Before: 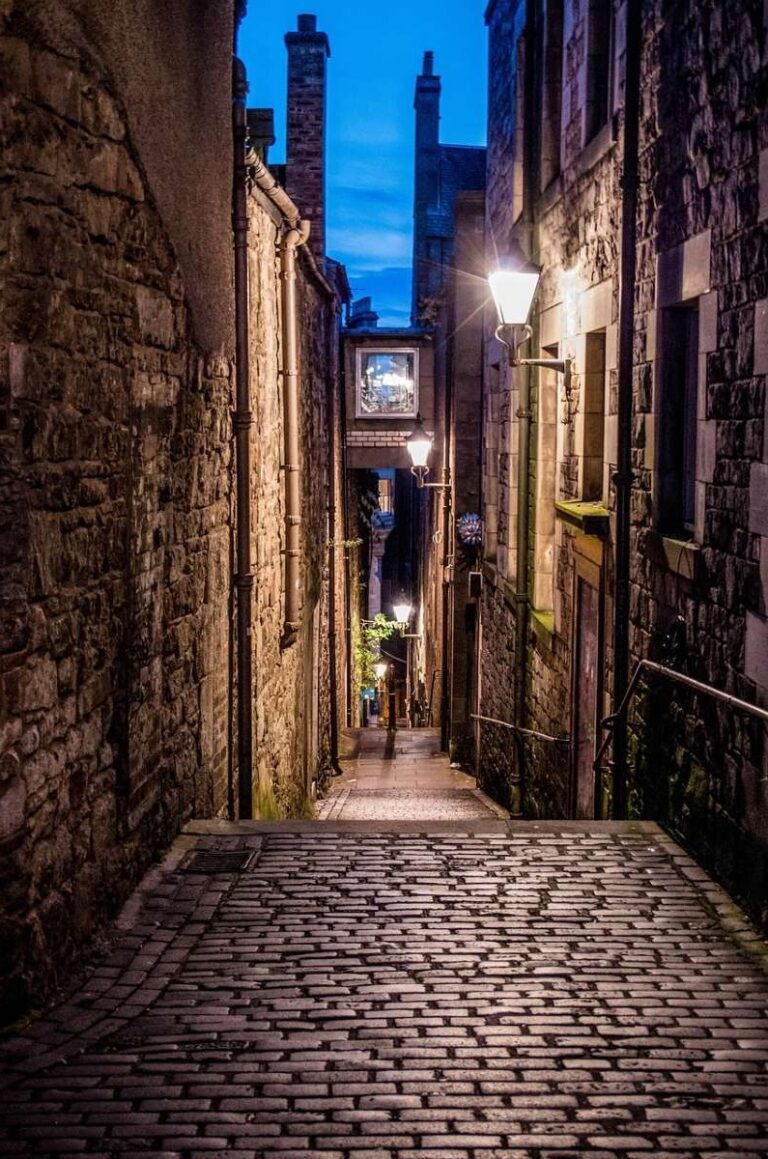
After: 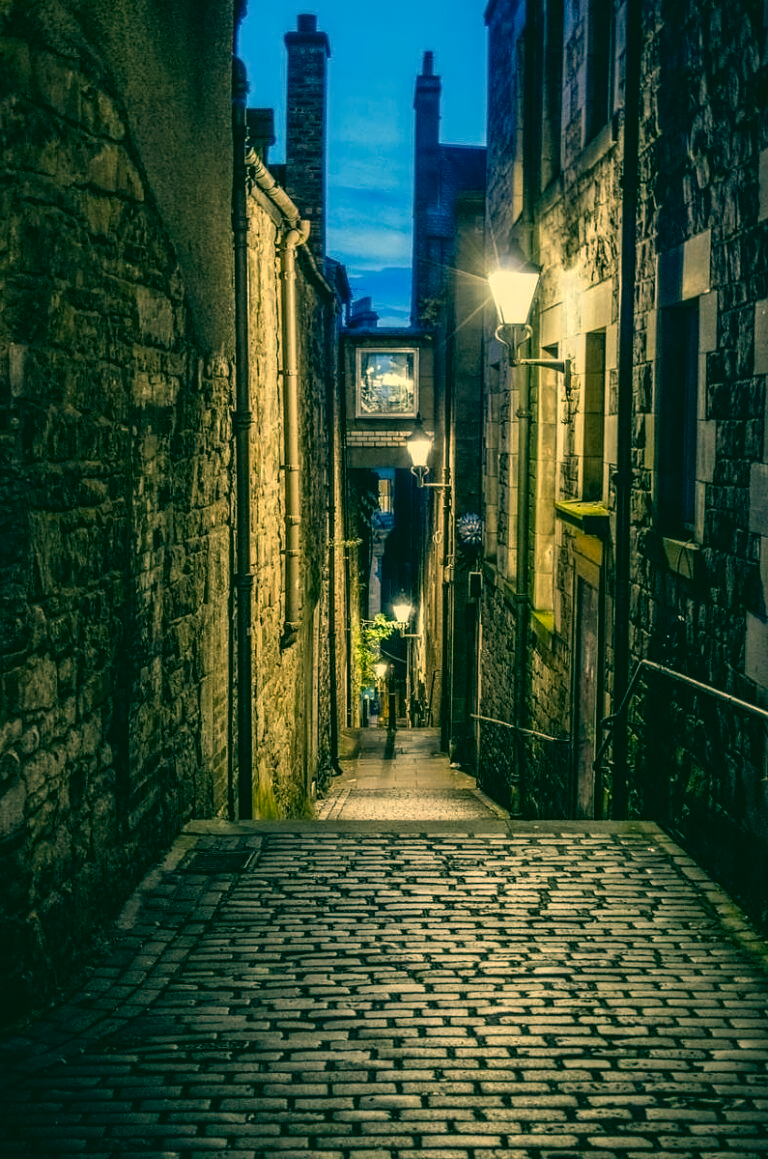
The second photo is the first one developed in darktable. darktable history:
tone equalizer: on, module defaults
color correction: highlights a* 2.07, highlights b* 34.02, shadows a* -36.14, shadows b* -5.29
contrast equalizer: y [[0.5 ×4, 0.525, 0.667], [0.5 ×6], [0.5 ×6], [0 ×4, 0.042, 0], [0, 0, 0.004, 0.1, 0.191, 0.131]]
